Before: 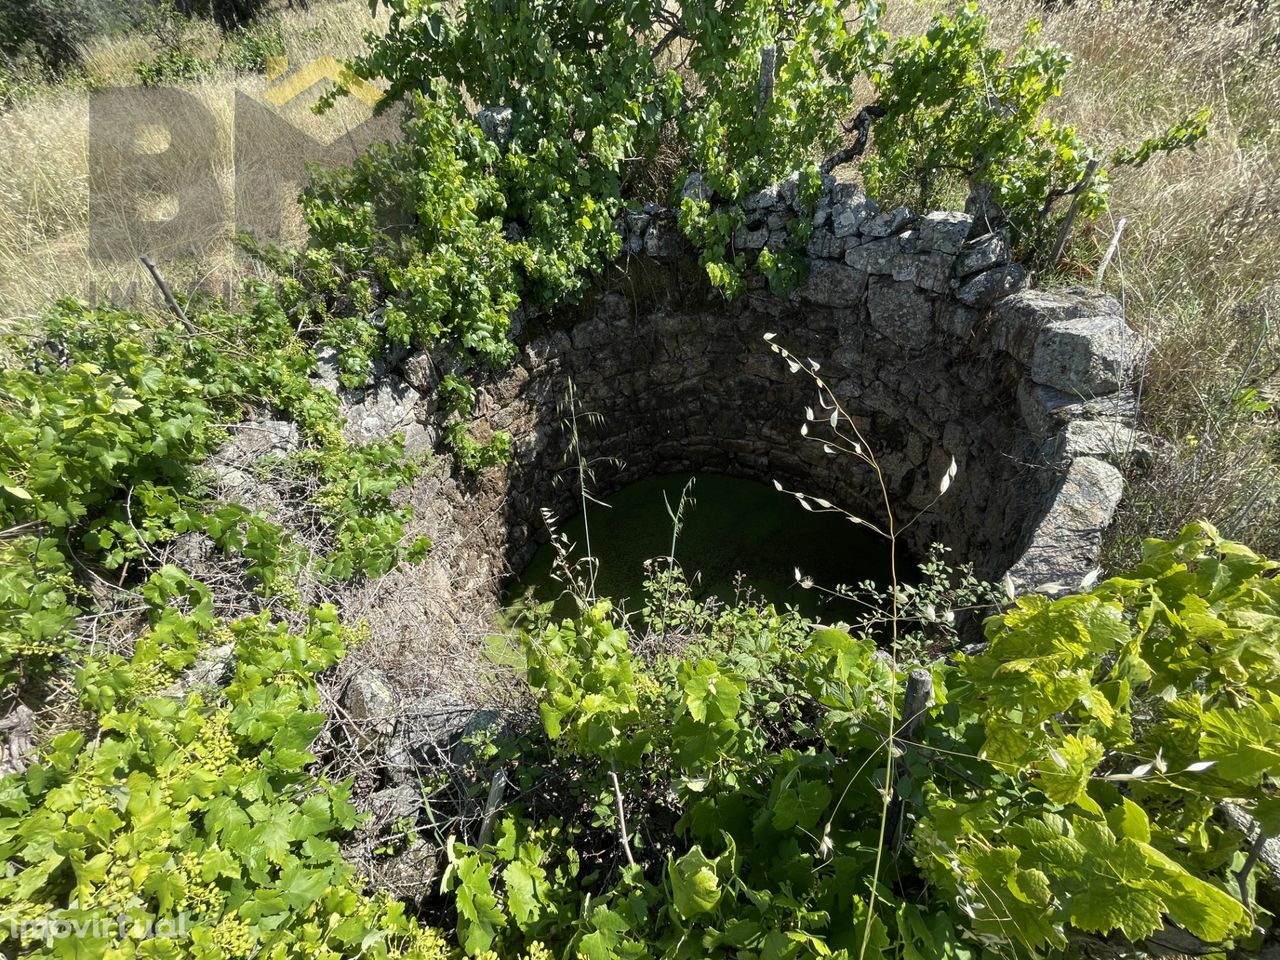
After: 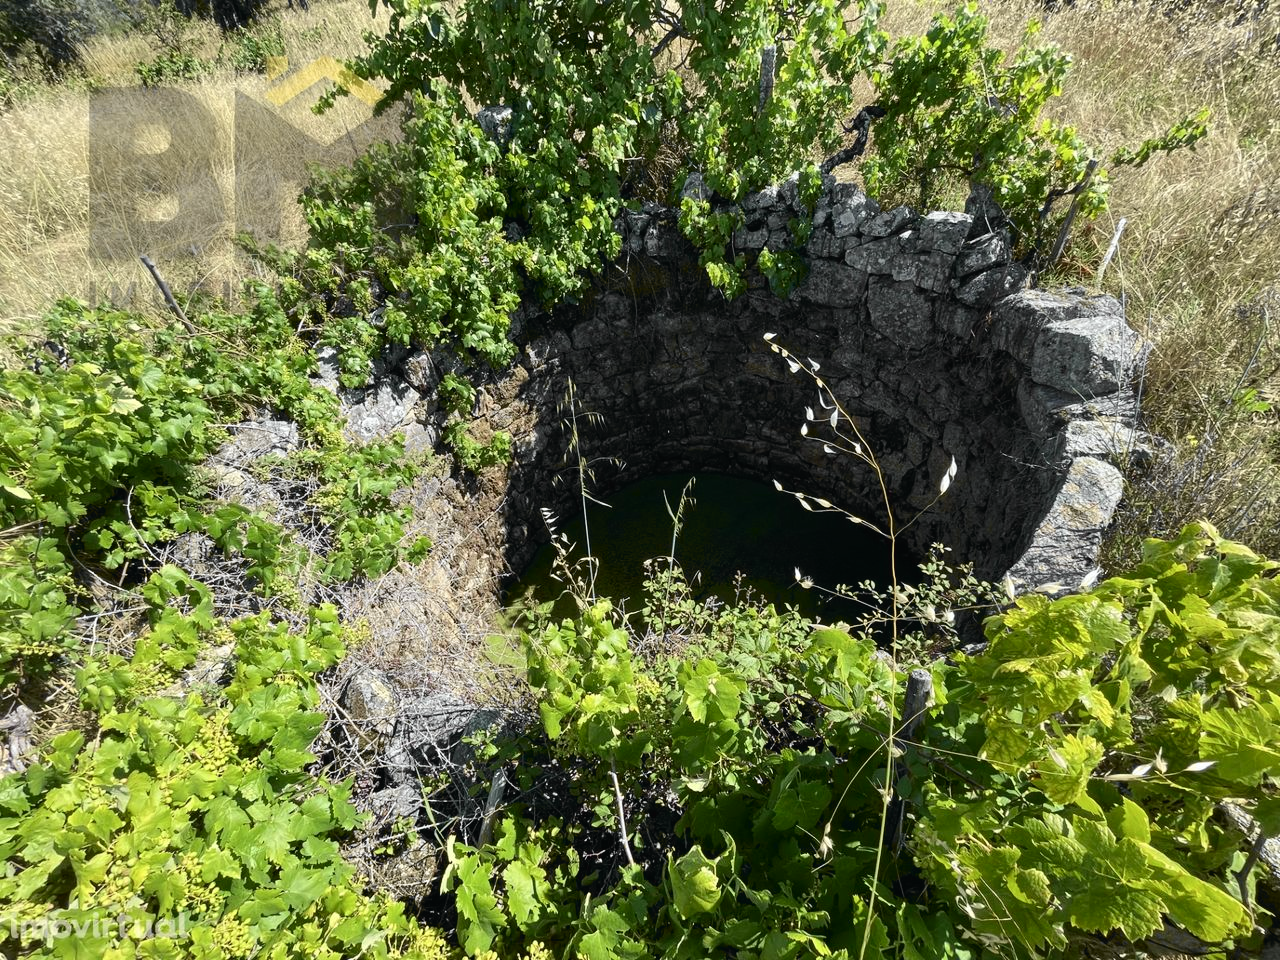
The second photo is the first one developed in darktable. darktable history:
tone curve: curves: ch0 [(0, 0.015) (0.037, 0.032) (0.131, 0.113) (0.275, 0.26) (0.497, 0.531) (0.617, 0.663) (0.704, 0.748) (0.813, 0.842) (0.911, 0.931) (0.997, 1)]; ch1 [(0, 0) (0.301, 0.3) (0.444, 0.438) (0.493, 0.494) (0.501, 0.499) (0.534, 0.543) (0.582, 0.605) (0.658, 0.687) (0.746, 0.79) (1, 1)]; ch2 [(0, 0) (0.246, 0.234) (0.36, 0.356) (0.415, 0.426) (0.476, 0.492) (0.502, 0.499) (0.525, 0.513) (0.533, 0.534) (0.586, 0.598) (0.634, 0.643) (0.706, 0.717) (0.853, 0.83) (1, 0.951)], color space Lab, independent channels, preserve colors none
